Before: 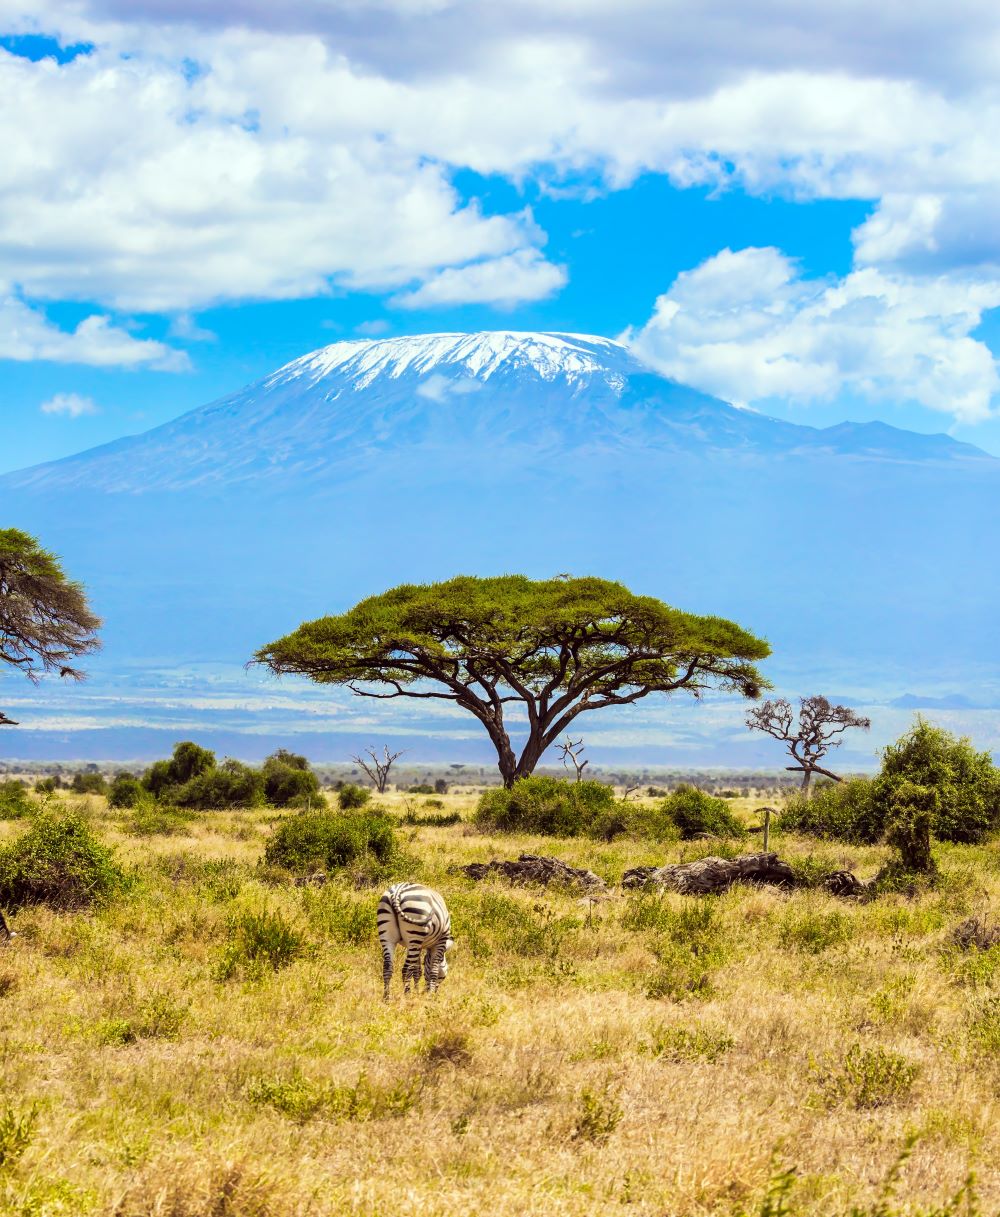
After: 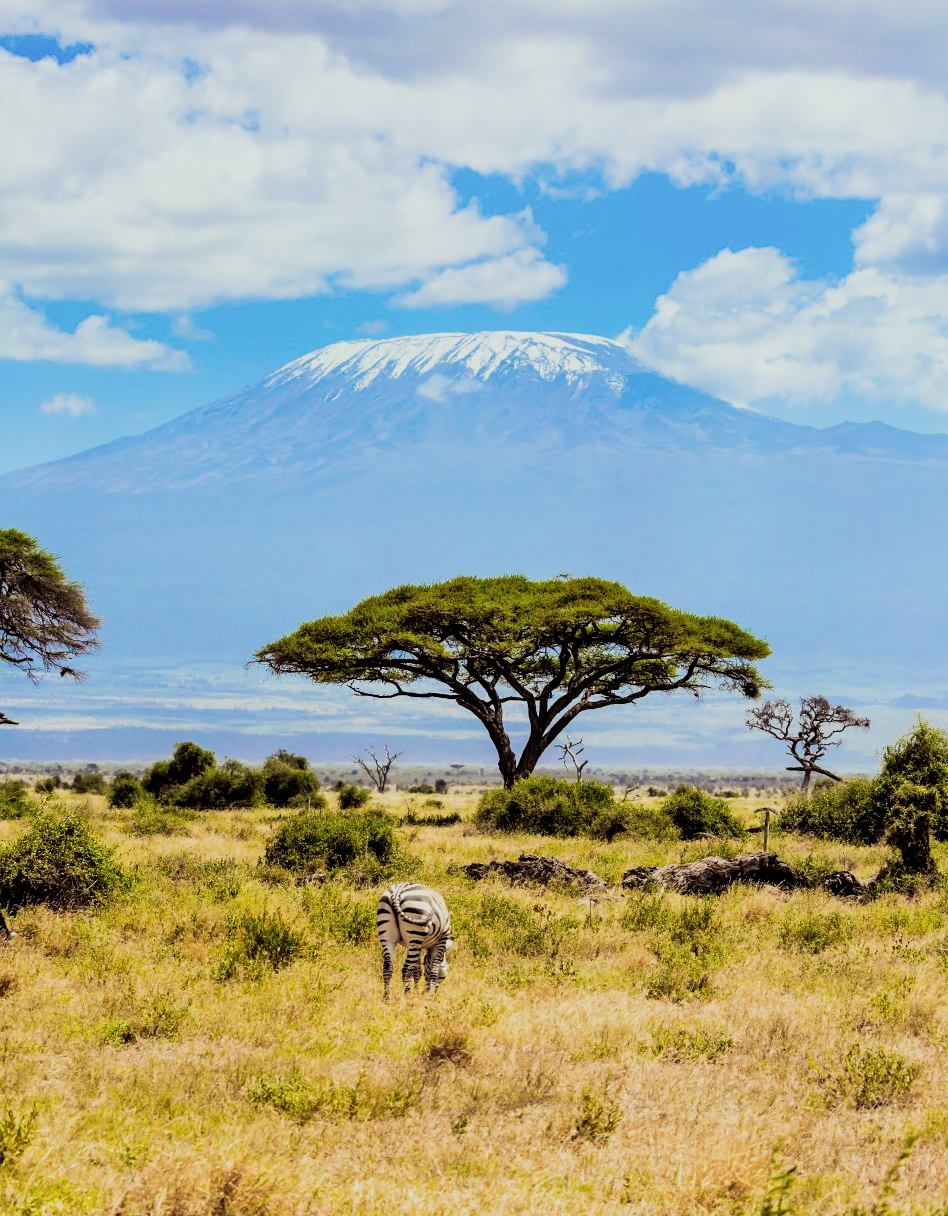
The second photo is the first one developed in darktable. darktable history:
crop and rotate: right 5.167%
filmic rgb: black relative exposure -5 EV, hardness 2.88, contrast 1.2, highlights saturation mix -30%
